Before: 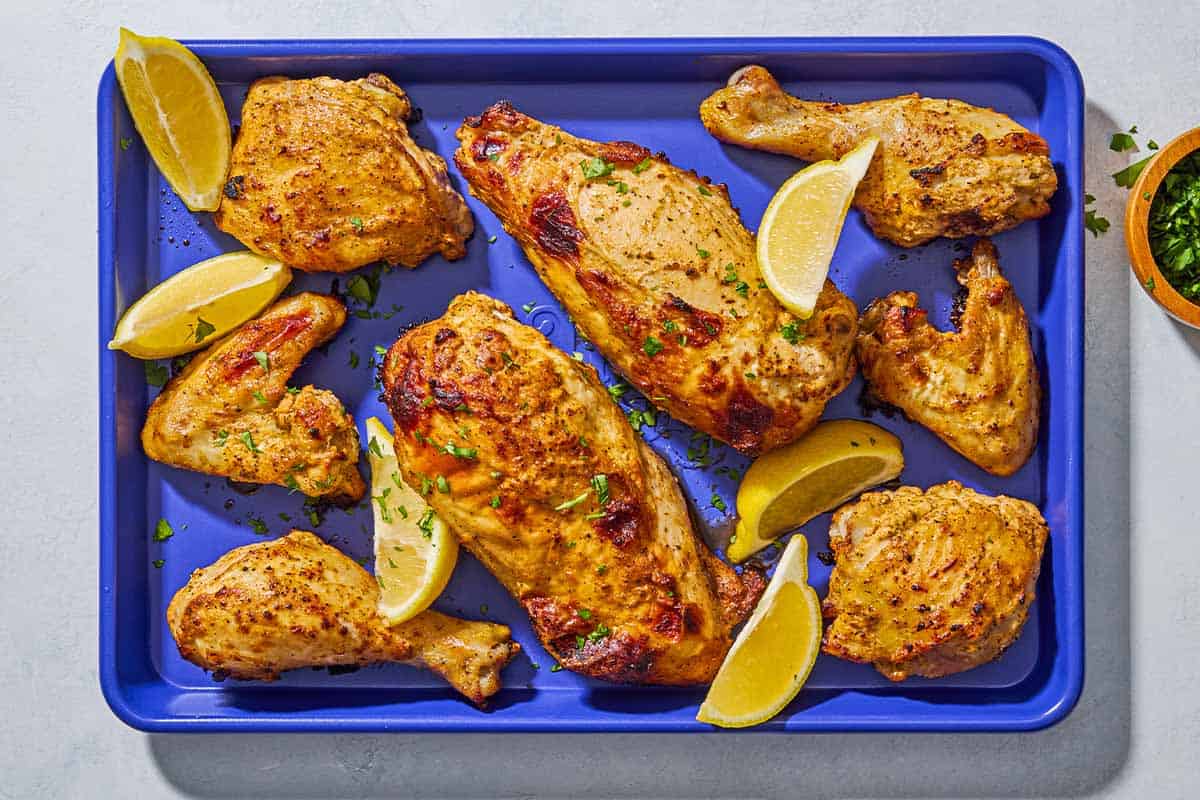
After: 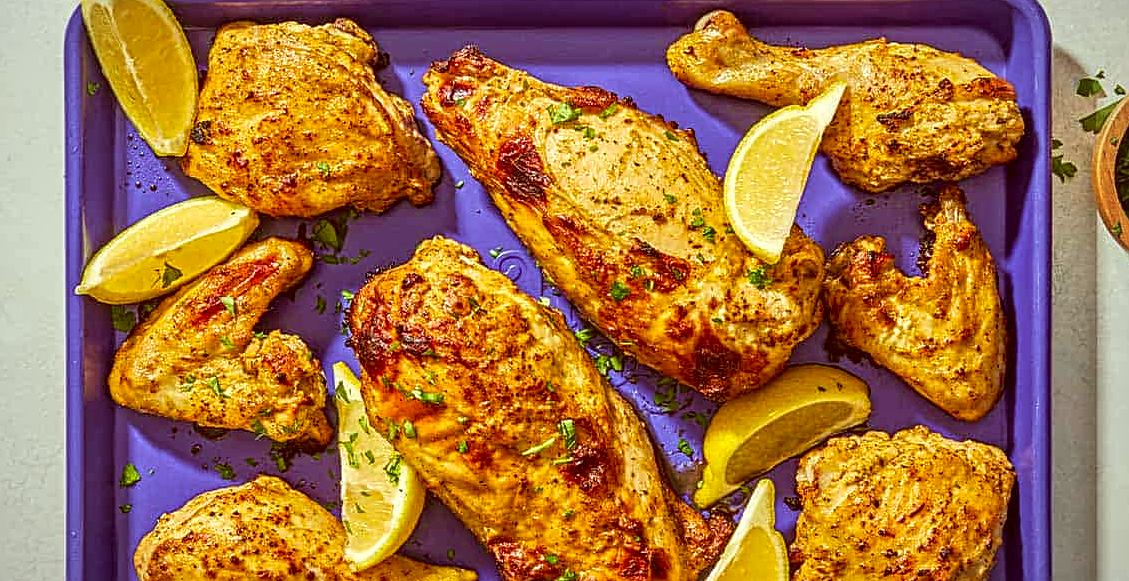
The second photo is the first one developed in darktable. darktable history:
sharpen: amount 0.494
exposure: exposure 0.212 EV, compensate highlight preservation false
crop: left 2.83%, top 6.989%, right 3.037%, bottom 20.324%
color correction: highlights a* -5.98, highlights b* 9.32, shadows a* 10.3, shadows b* 23.74
local contrast: on, module defaults
velvia: strength 44.72%
vignetting: fall-off radius 61.07%, unbound false
